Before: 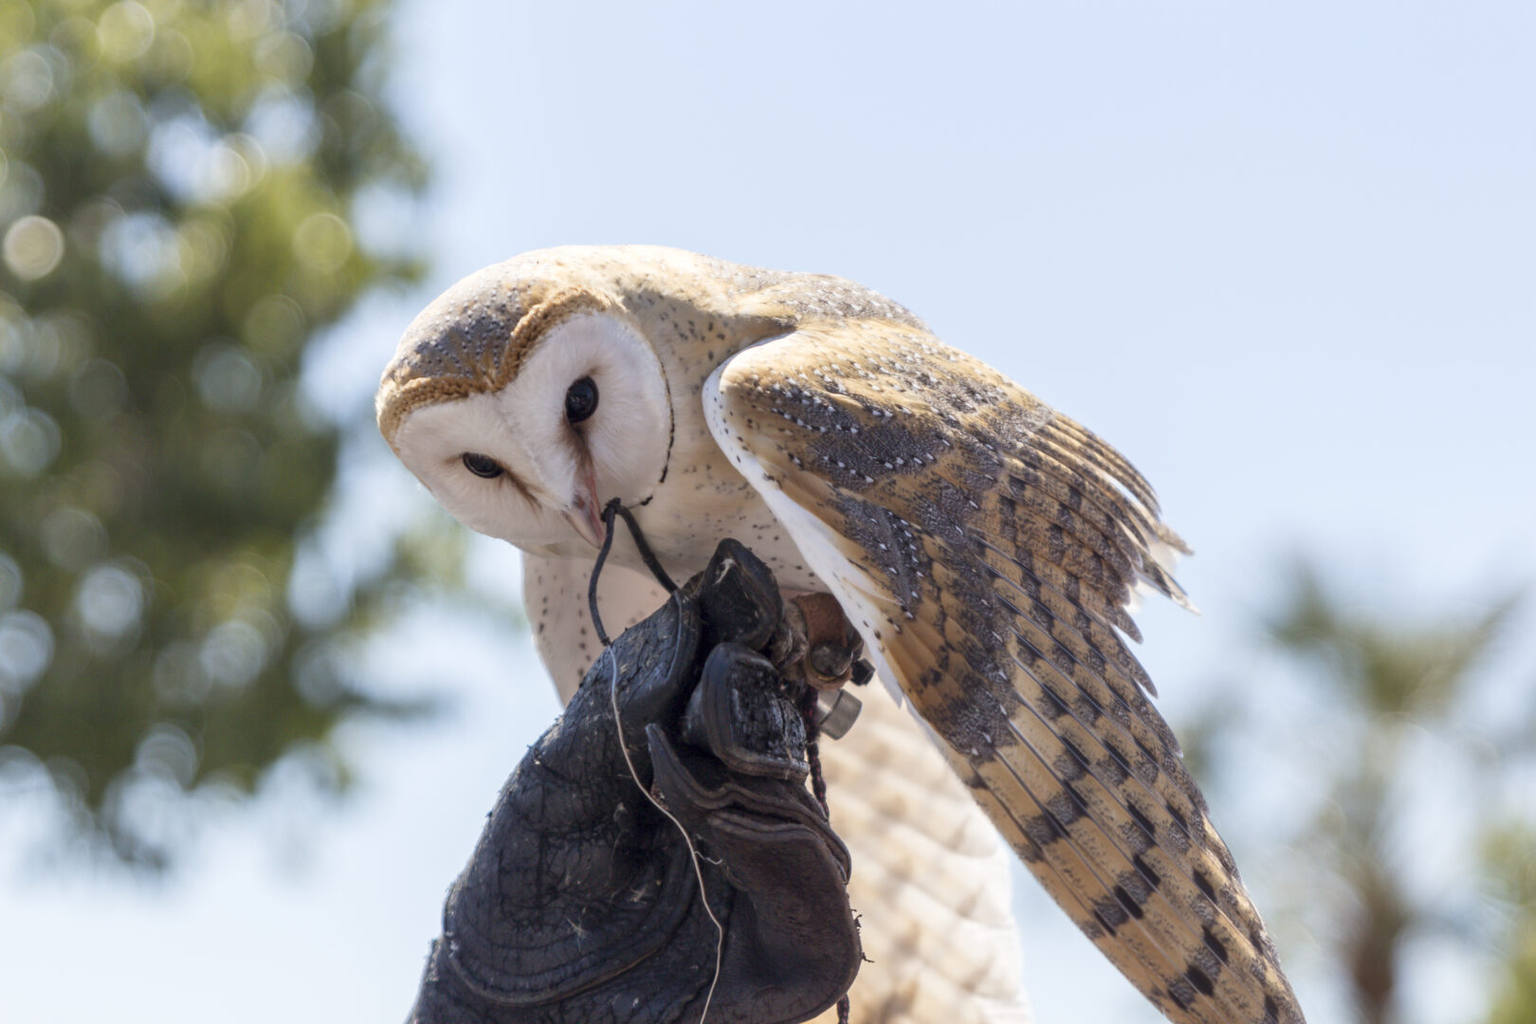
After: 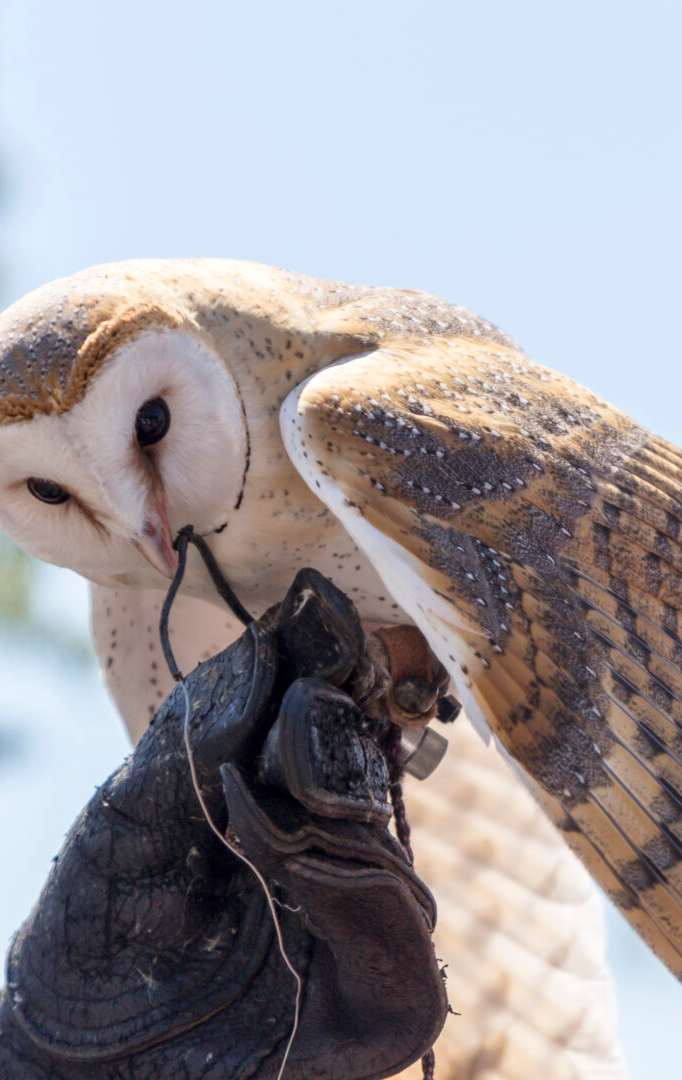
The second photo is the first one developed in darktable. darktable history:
crop: left 28.487%, right 29.405%
